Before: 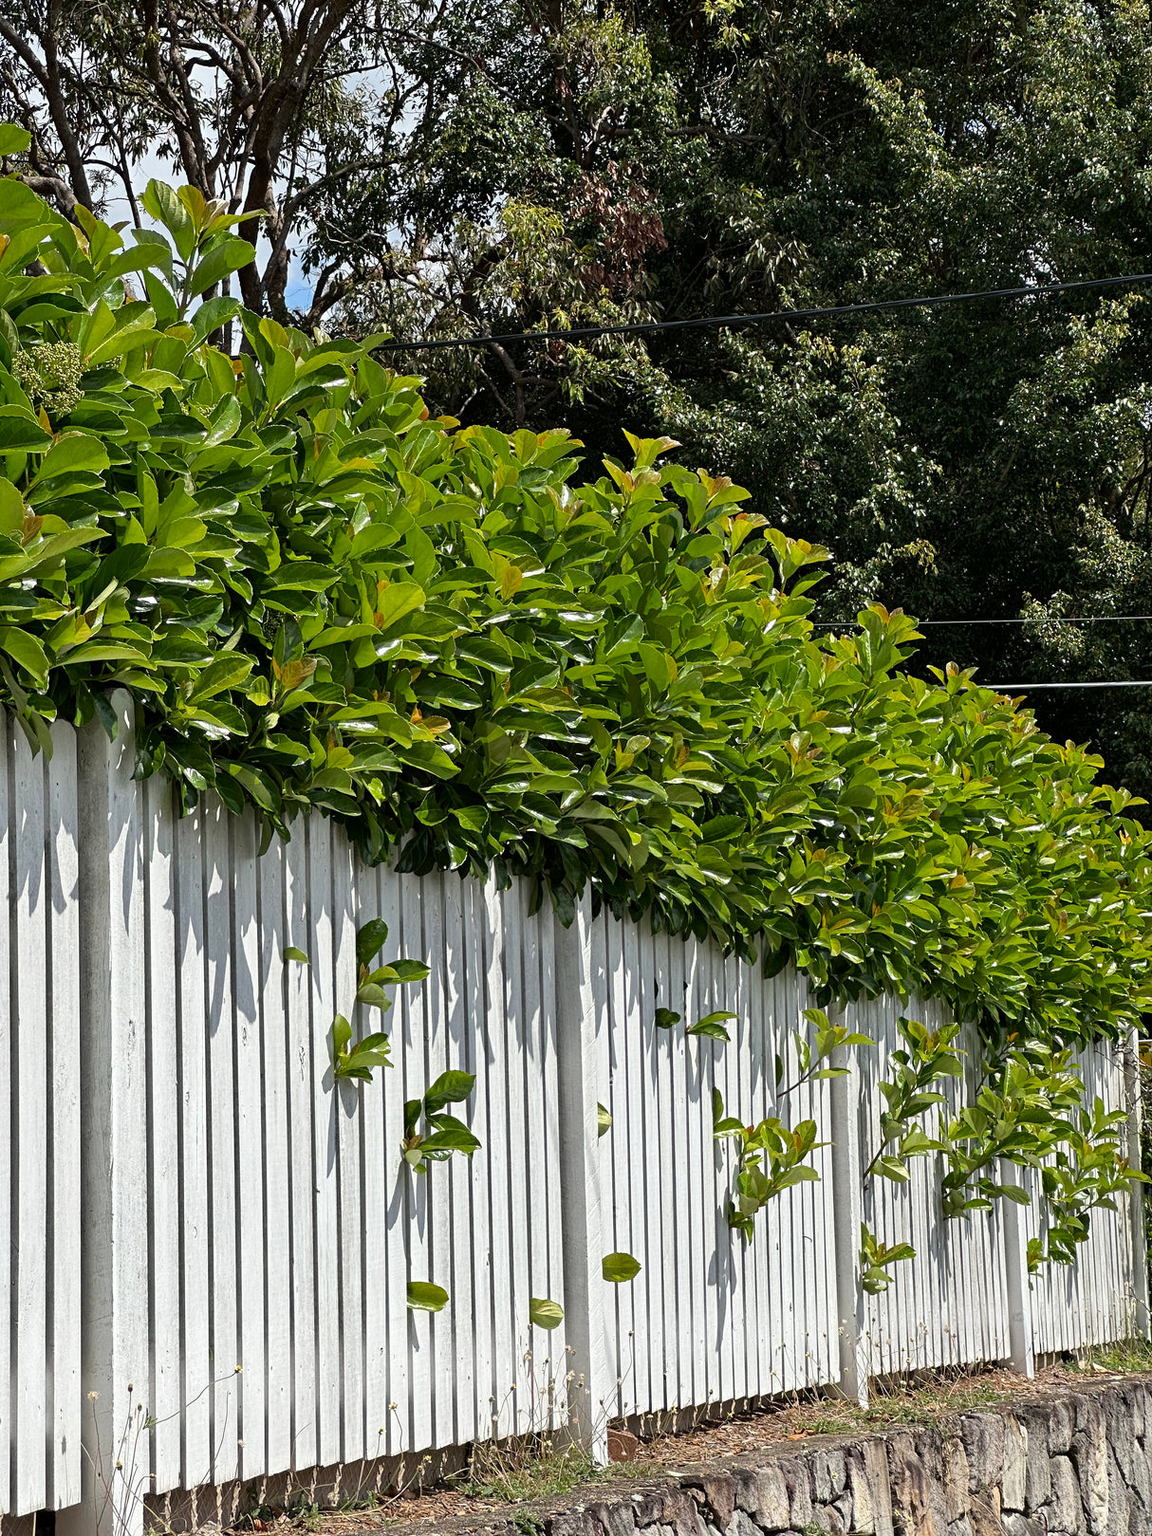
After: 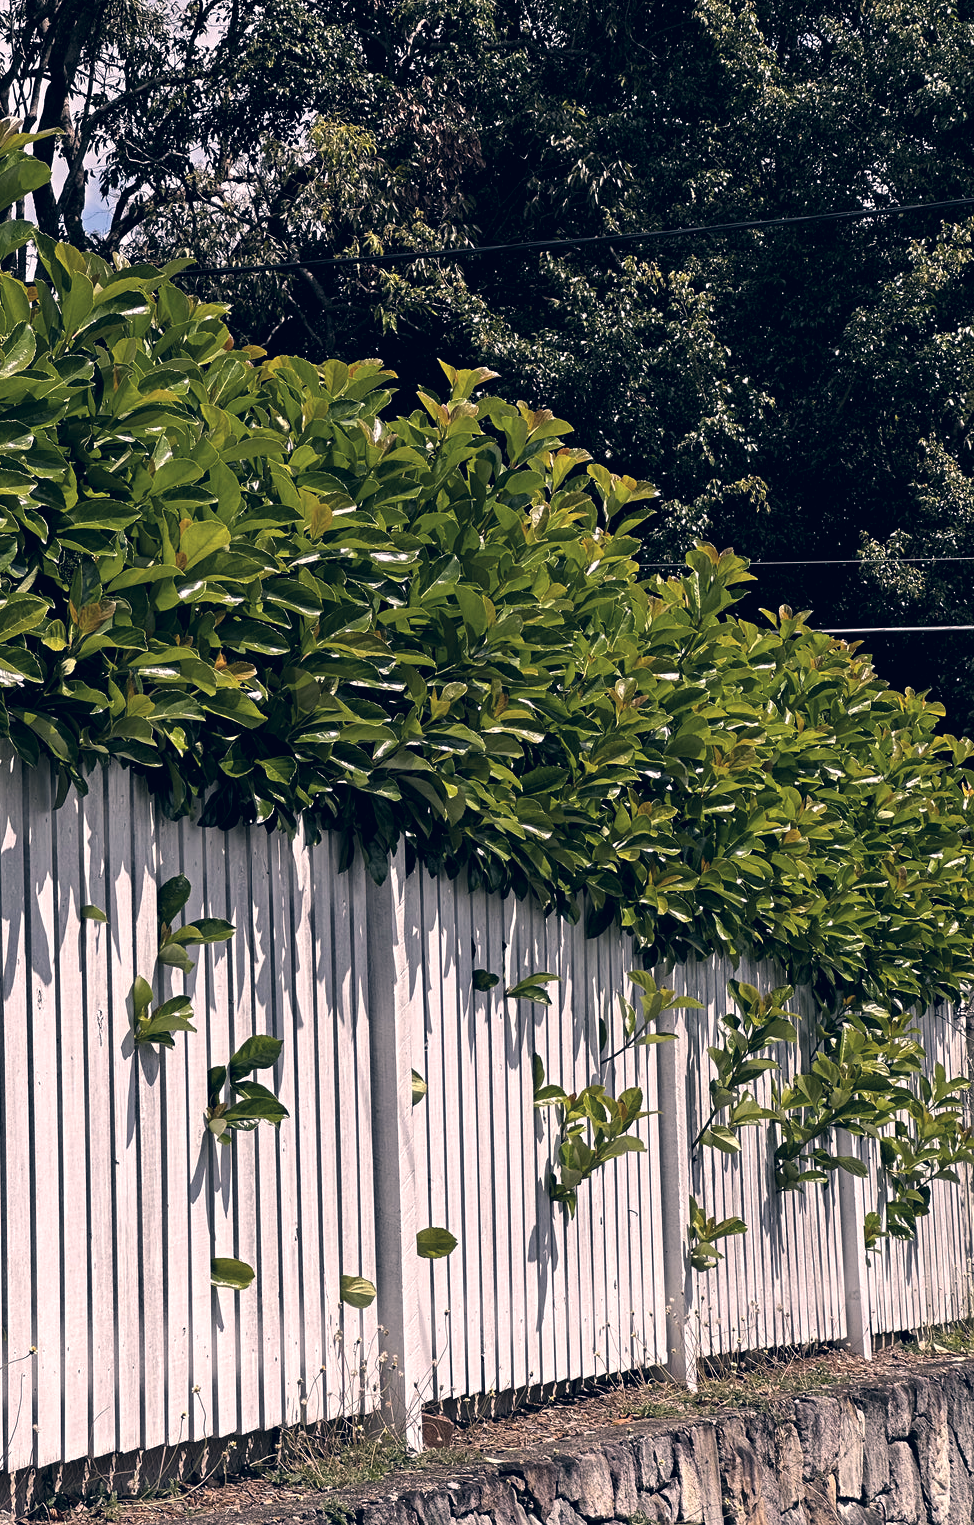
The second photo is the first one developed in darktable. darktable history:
color correction: highlights a* 14.46, highlights b* 5.85, shadows a* -5.53, shadows b* -15.24, saturation 0.85
levels: levels [0.029, 0.545, 0.971]
crop and rotate: left 17.959%, top 5.771%, right 1.742%
